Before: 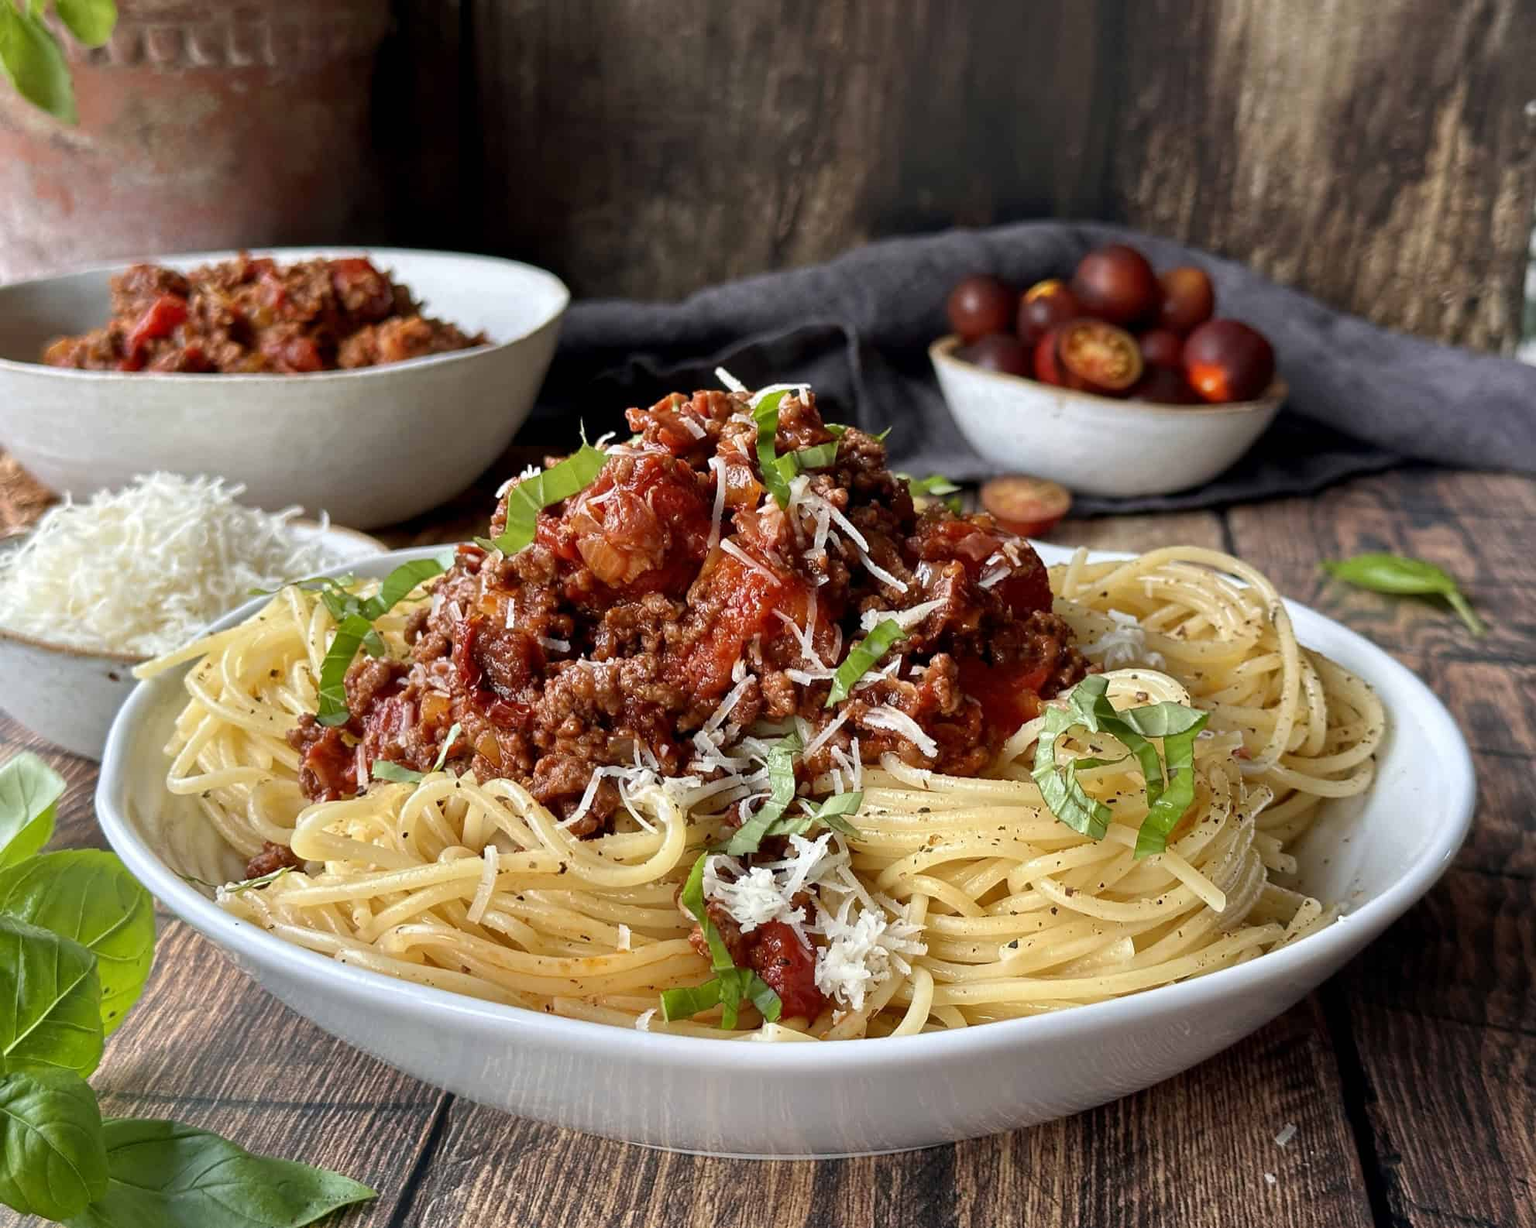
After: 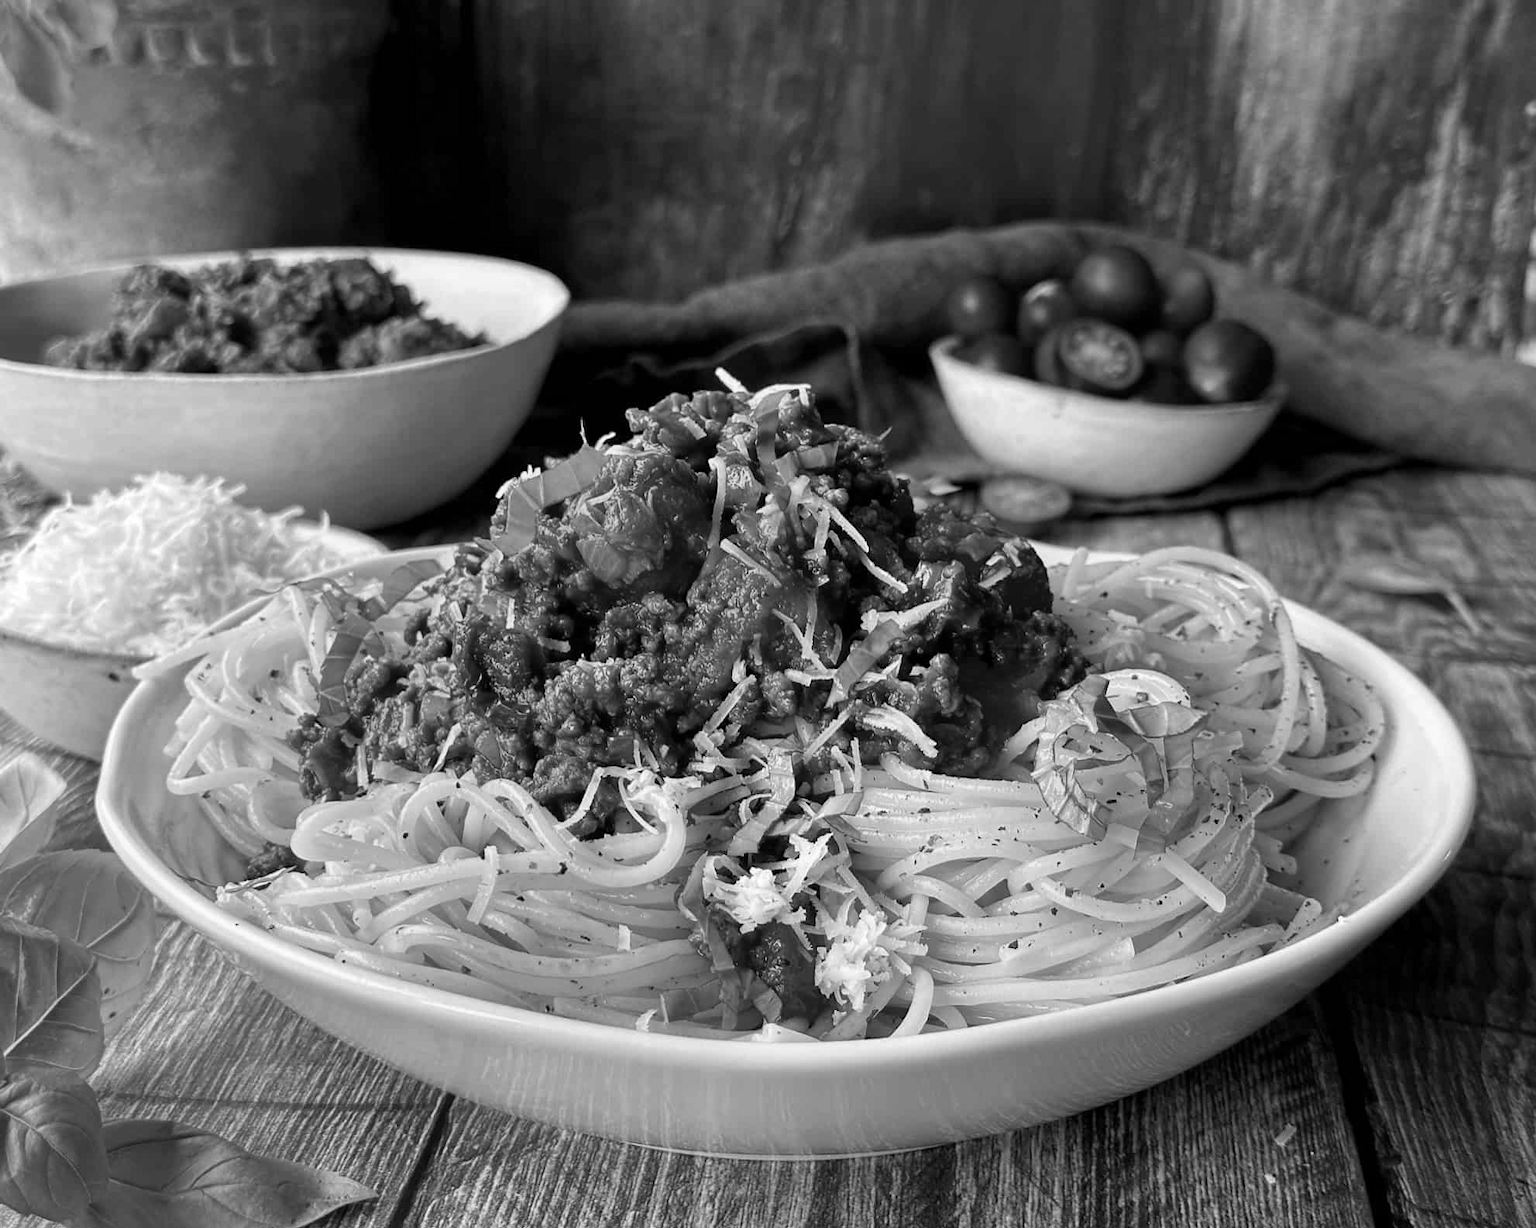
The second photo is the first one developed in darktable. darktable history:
color balance rgb: perceptual saturation grading › global saturation 20%, perceptual saturation grading › highlights -25%, perceptual saturation grading › shadows 25%
monochrome: size 1
